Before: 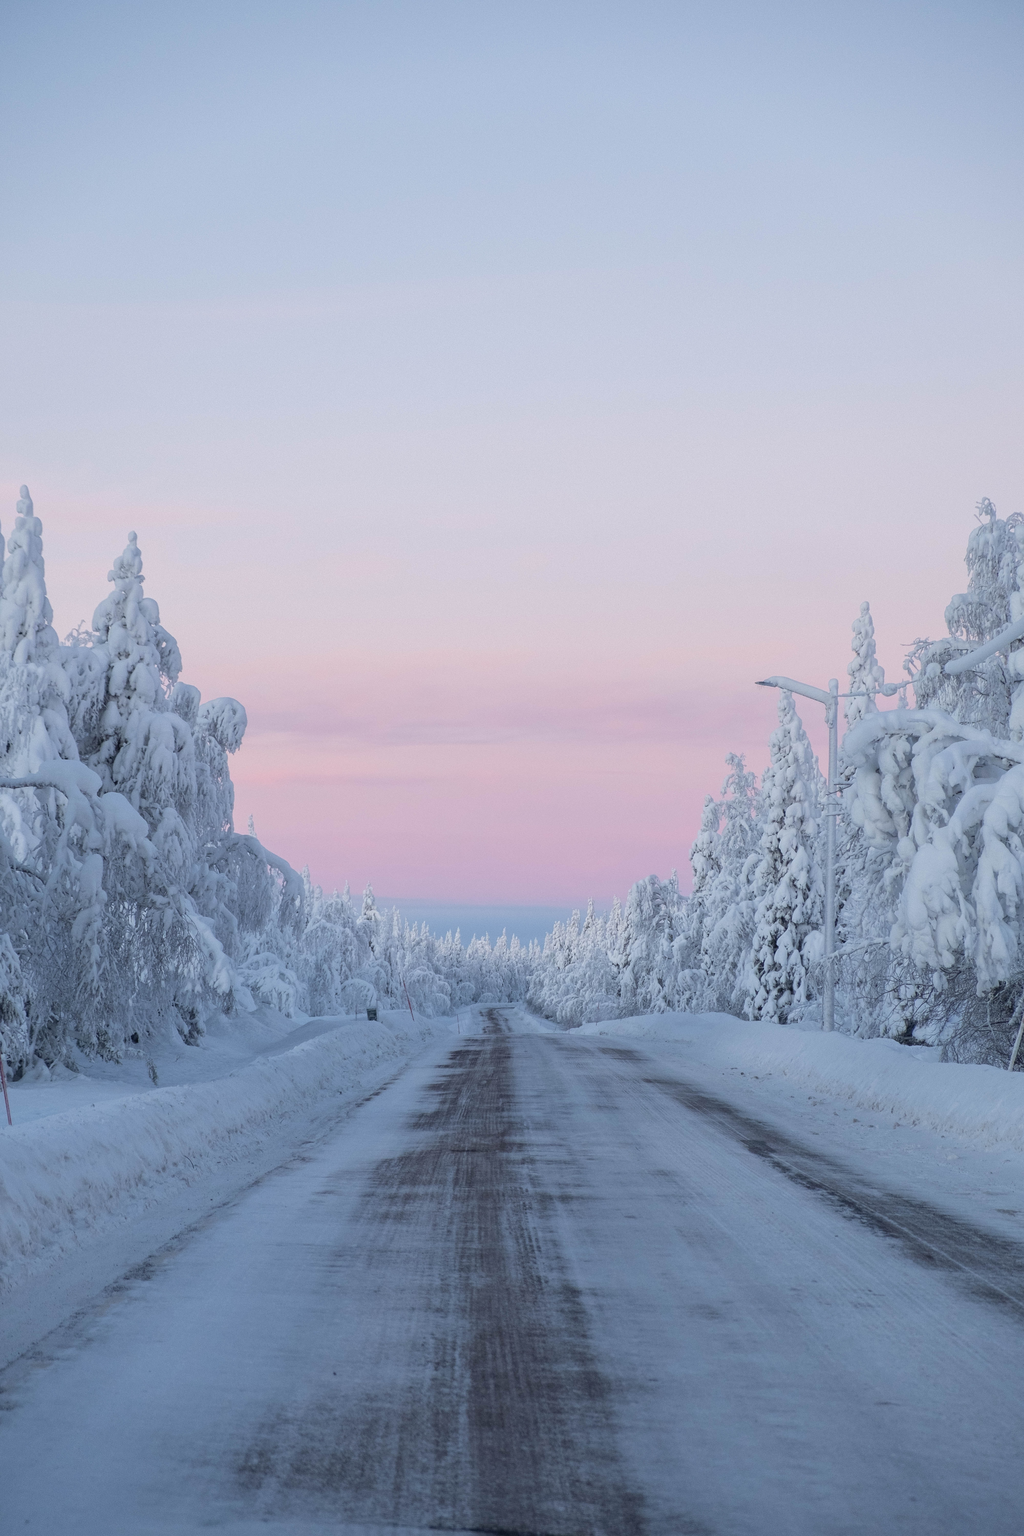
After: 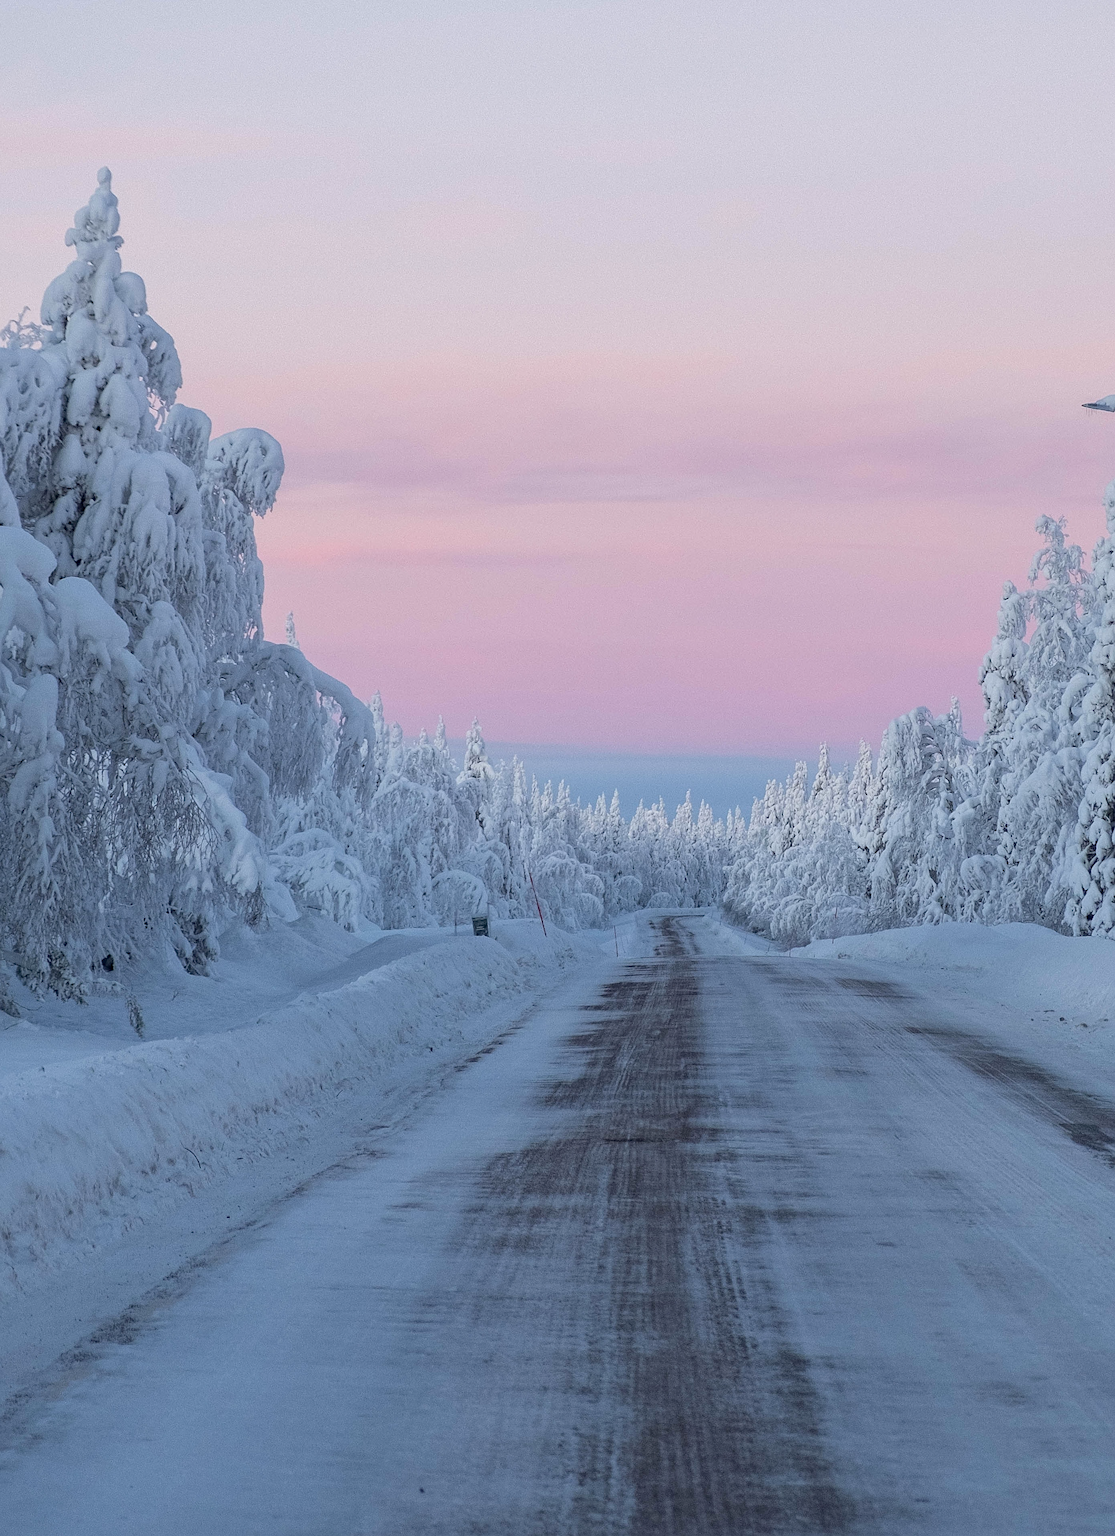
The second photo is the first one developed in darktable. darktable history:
crop: left 6.488%, top 27.668%, right 24.183%, bottom 8.656%
haze removal: compatibility mode true, adaptive false
sharpen: radius 1.967
